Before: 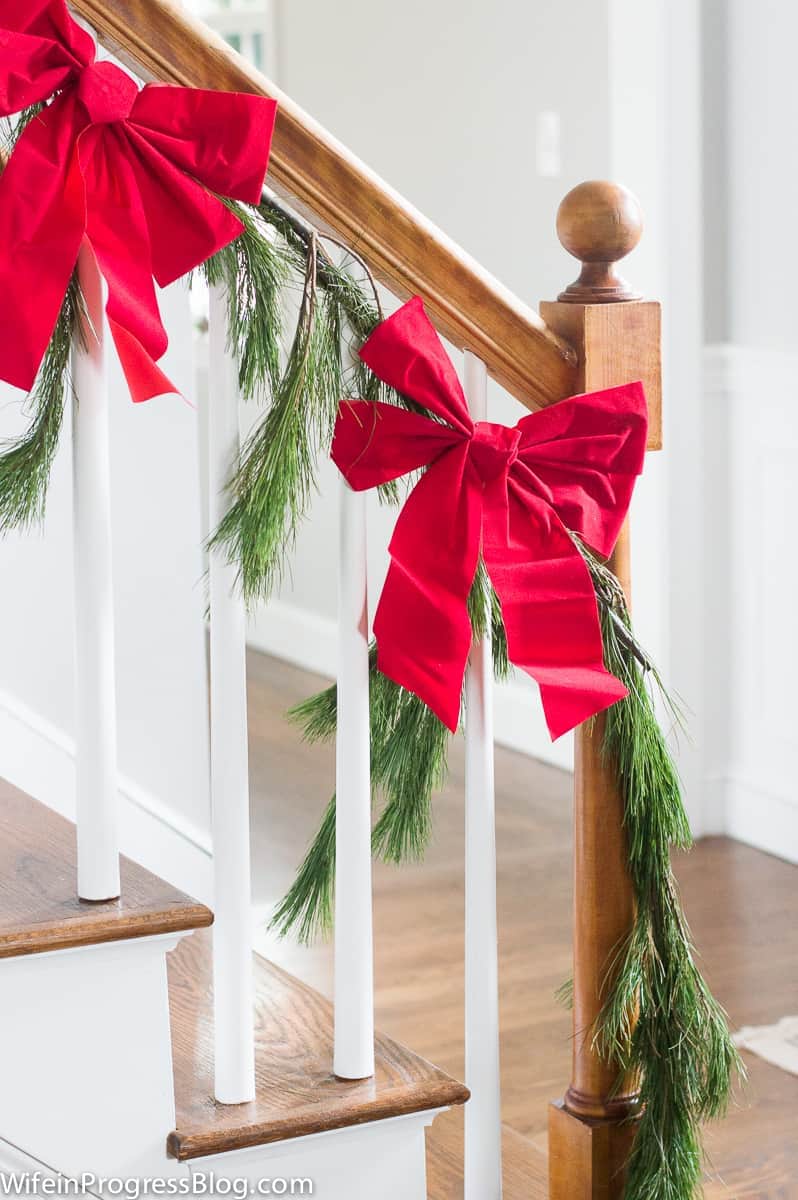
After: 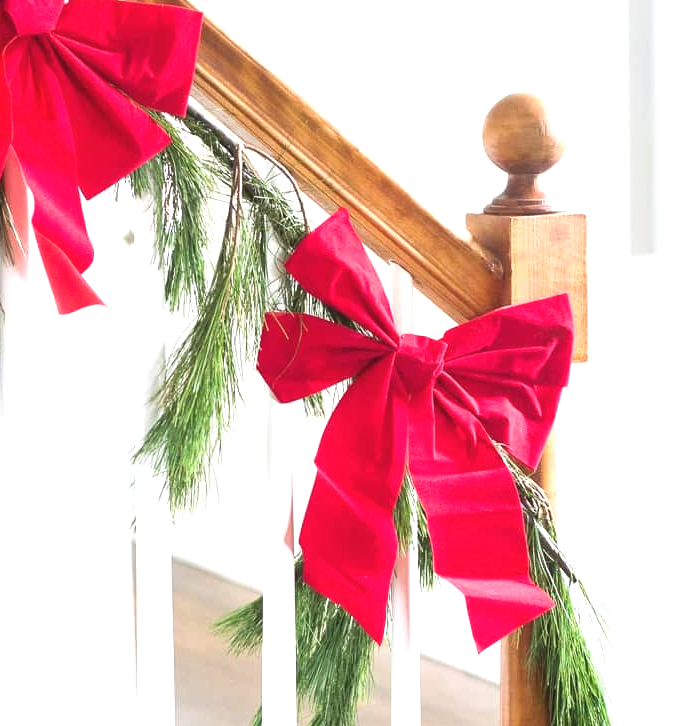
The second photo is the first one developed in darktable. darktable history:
exposure: black level correction -0.002, exposure 0.711 EV, compensate highlight preservation false
crop and rotate: left 9.309%, top 7.345%, right 4.898%, bottom 32.121%
